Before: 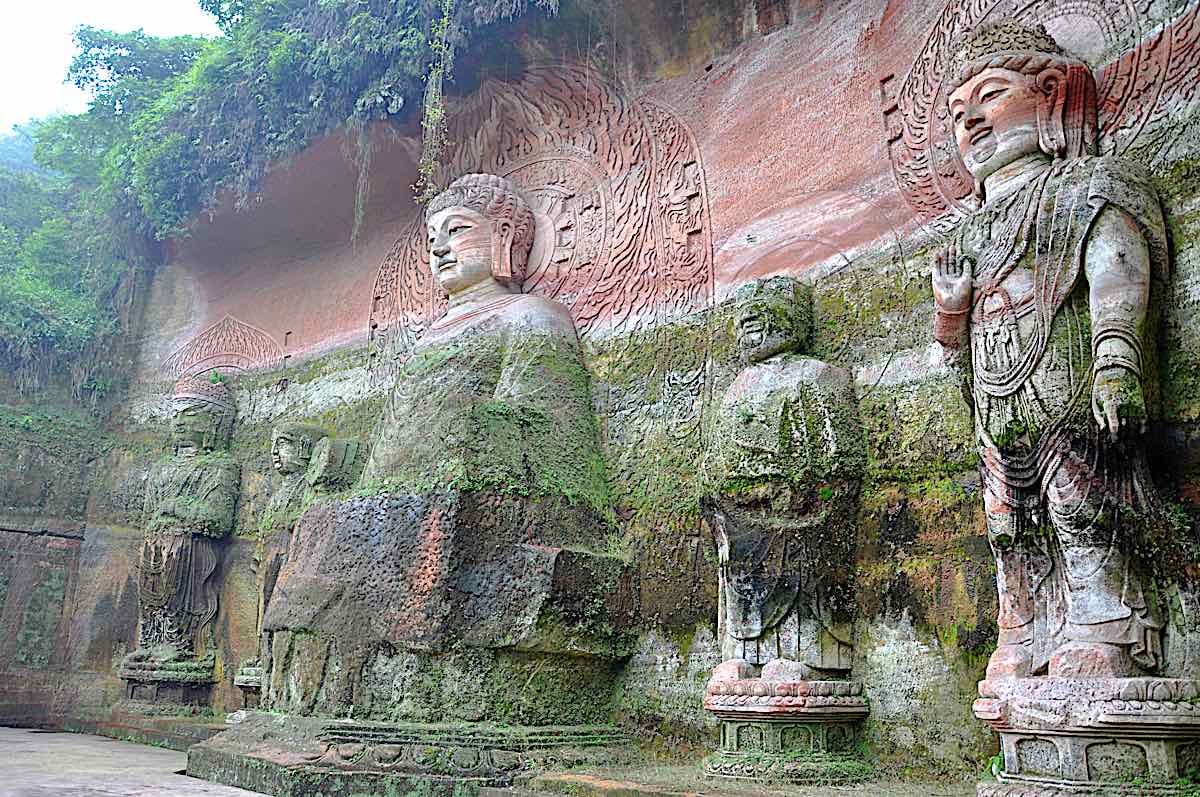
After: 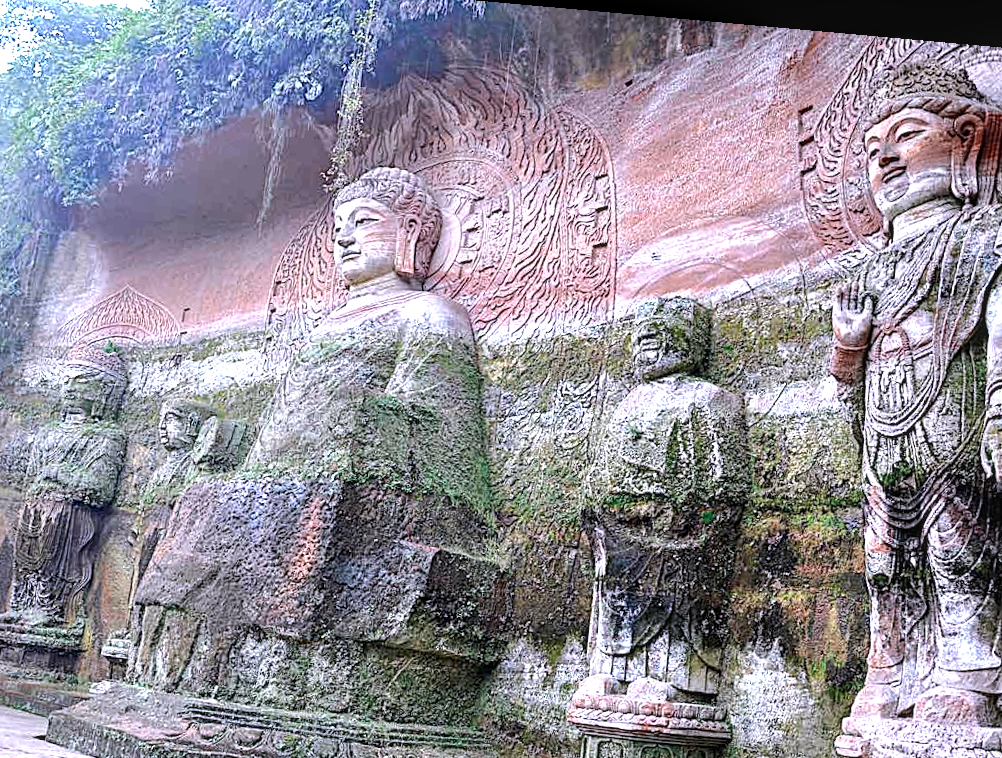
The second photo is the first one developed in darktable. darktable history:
white balance: red 1.042, blue 1.17
tone equalizer: -8 EV -0.417 EV, -7 EV -0.389 EV, -6 EV -0.333 EV, -5 EV -0.222 EV, -3 EV 0.222 EV, -2 EV 0.333 EV, -1 EV 0.389 EV, +0 EV 0.417 EV, edges refinement/feathering 500, mask exposure compensation -1.57 EV, preserve details no
local contrast: on, module defaults
crop: left 11.225%, top 5.381%, right 9.565%, bottom 10.314%
color zones: curves: ch0 [(0, 0.5) (0.125, 0.4) (0.25, 0.5) (0.375, 0.4) (0.5, 0.4) (0.625, 0.6) (0.75, 0.6) (0.875, 0.5)]; ch1 [(0, 0.4) (0.125, 0.5) (0.25, 0.4) (0.375, 0.4) (0.5, 0.4) (0.625, 0.4) (0.75, 0.5) (0.875, 0.4)]; ch2 [(0, 0.6) (0.125, 0.5) (0.25, 0.5) (0.375, 0.6) (0.5, 0.6) (0.625, 0.5) (0.75, 0.5) (0.875, 0.5)]
rotate and perspective: rotation 5.12°, automatic cropping off
color calibration: illuminant same as pipeline (D50), adaptation none (bypass), gamut compression 1.72
